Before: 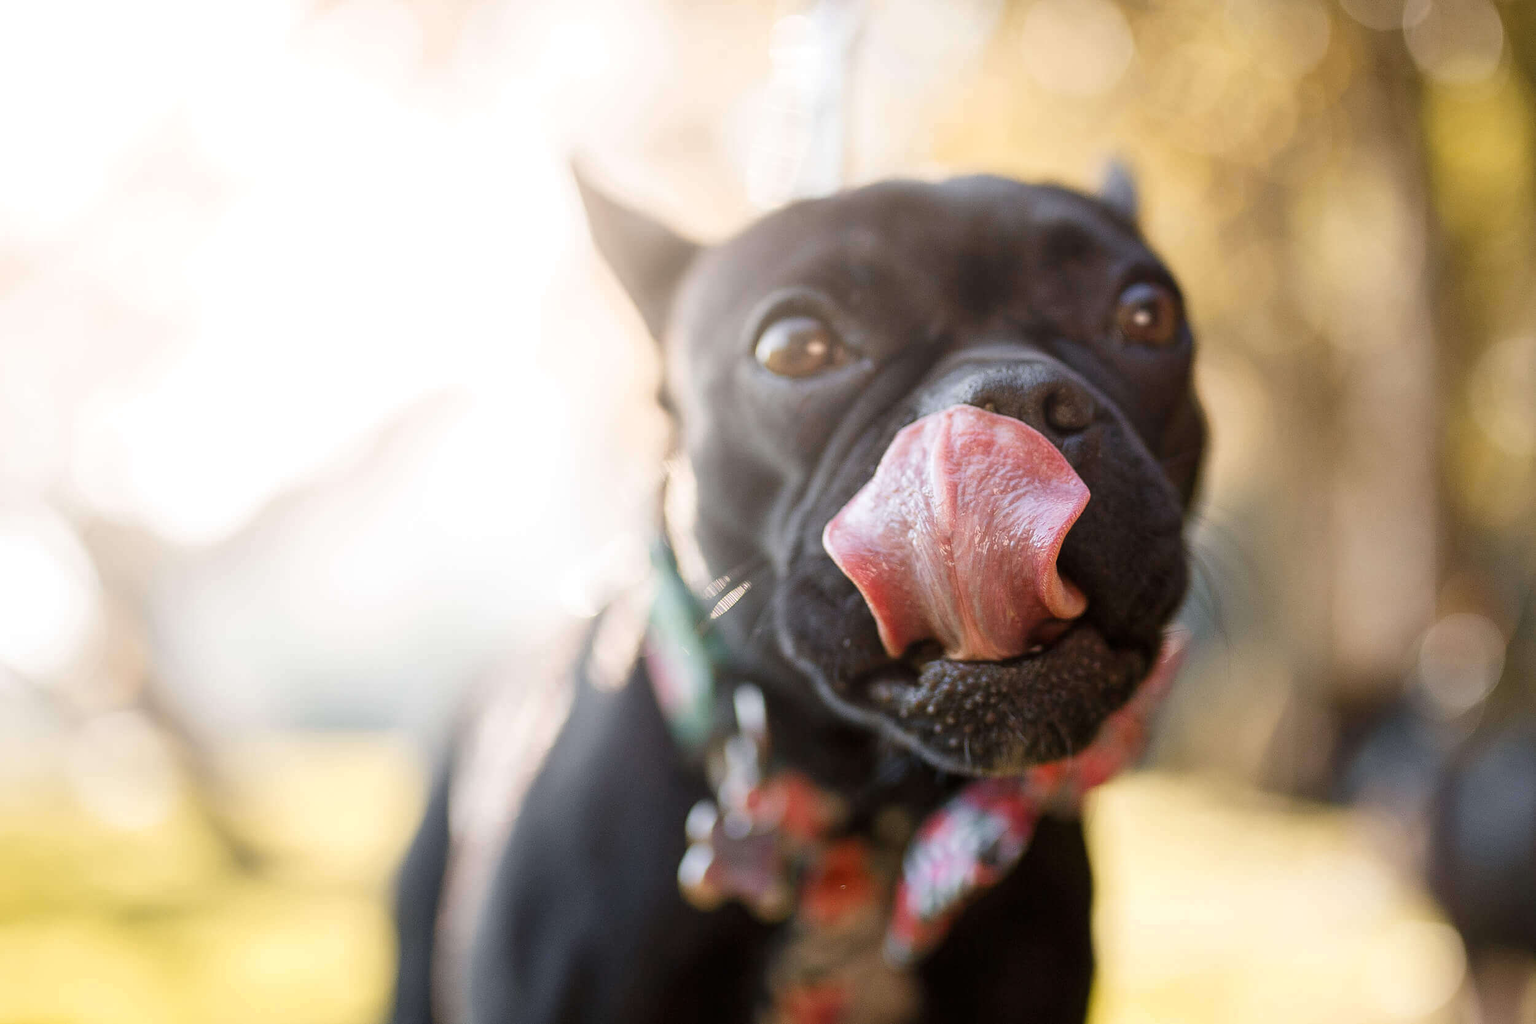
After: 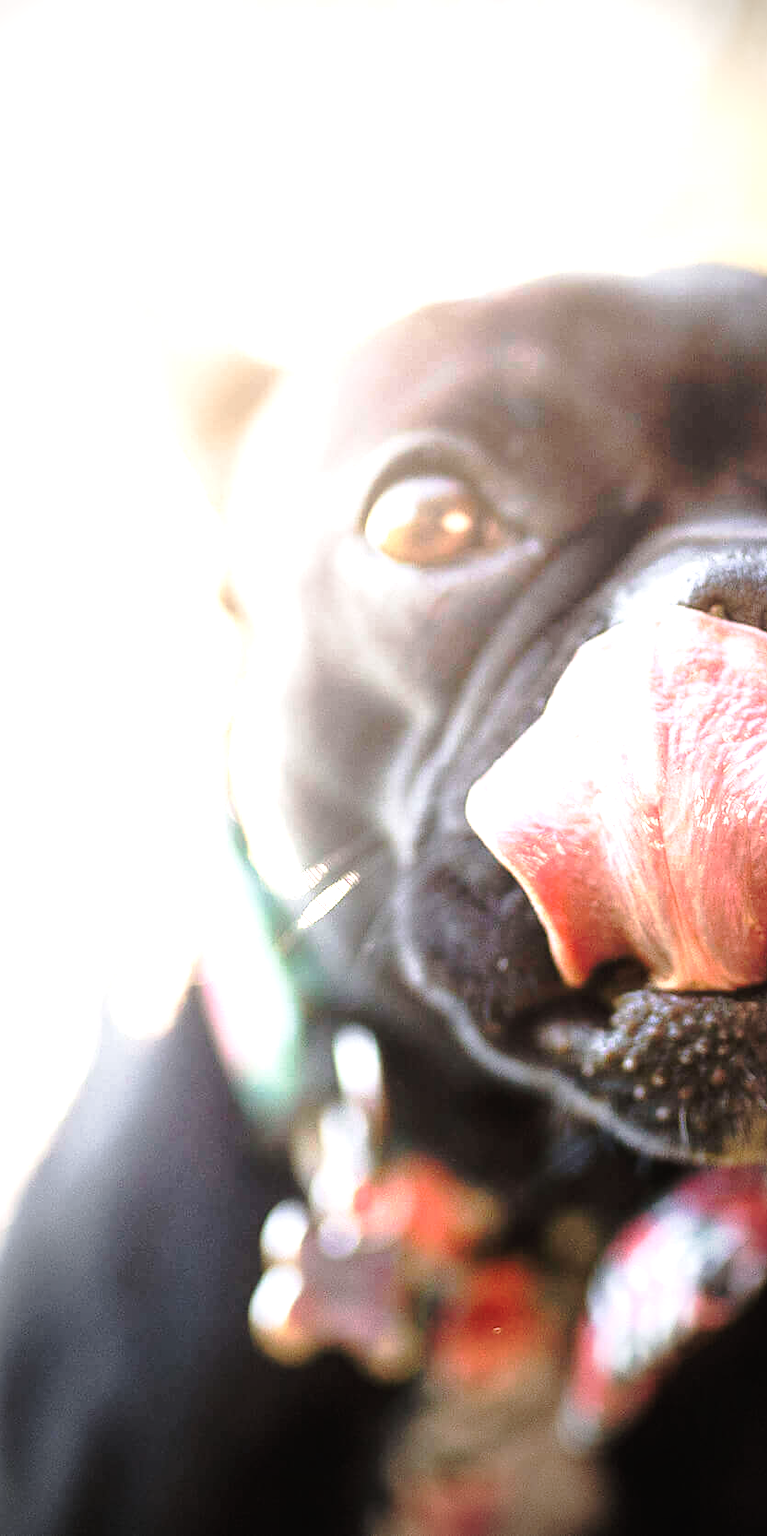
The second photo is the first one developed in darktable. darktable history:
exposure: black level correction 0, exposure 1.001 EV, compensate exposure bias true, compensate highlight preservation false
vignetting: fall-off start 63.67%, width/height ratio 0.874
tone curve: curves: ch0 [(0, 0.021) (0.059, 0.053) (0.212, 0.18) (0.337, 0.304) (0.495, 0.505) (0.725, 0.731) (0.89, 0.919) (1, 1)]; ch1 [(0, 0) (0.094, 0.081) (0.311, 0.282) (0.421, 0.417) (0.479, 0.475) (0.54, 0.55) (0.615, 0.65) (0.683, 0.688) (1, 1)]; ch2 [(0, 0) (0.257, 0.217) (0.44, 0.431) (0.498, 0.507) (0.603, 0.598) (1, 1)], preserve colors none
crop: left 33.326%, right 33.361%
tone equalizer: -8 EV -0.448 EV, -7 EV -0.429 EV, -6 EV -0.358 EV, -5 EV -0.218 EV, -3 EV 0.23 EV, -2 EV 0.341 EV, -1 EV 0.404 EV, +0 EV 0.436 EV
